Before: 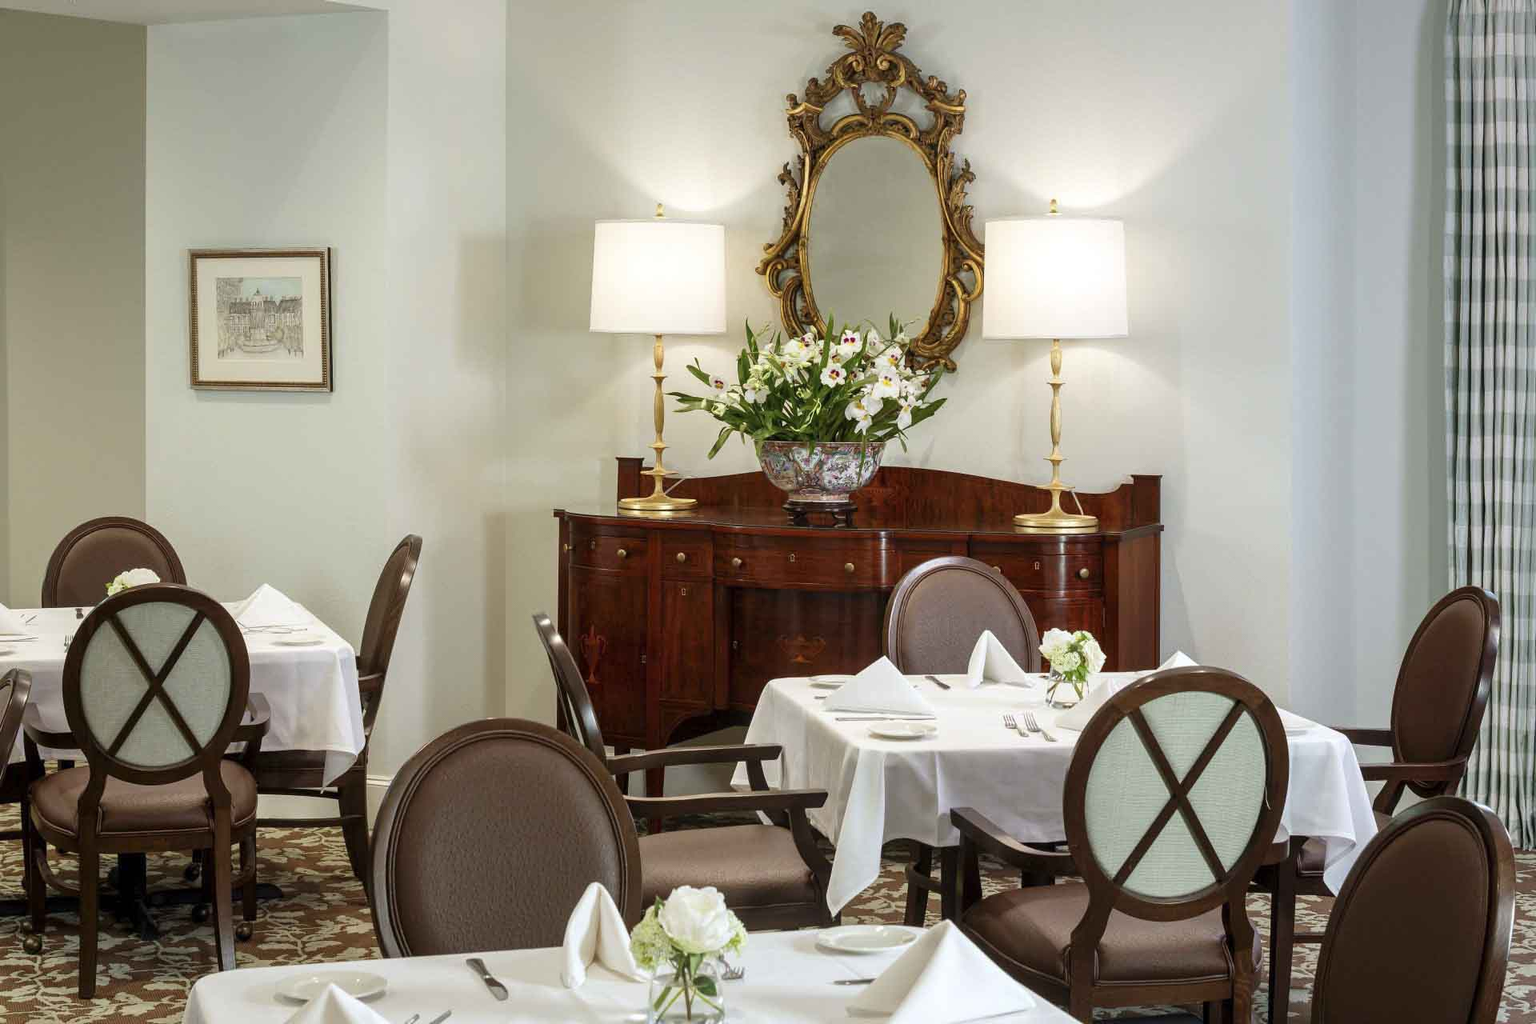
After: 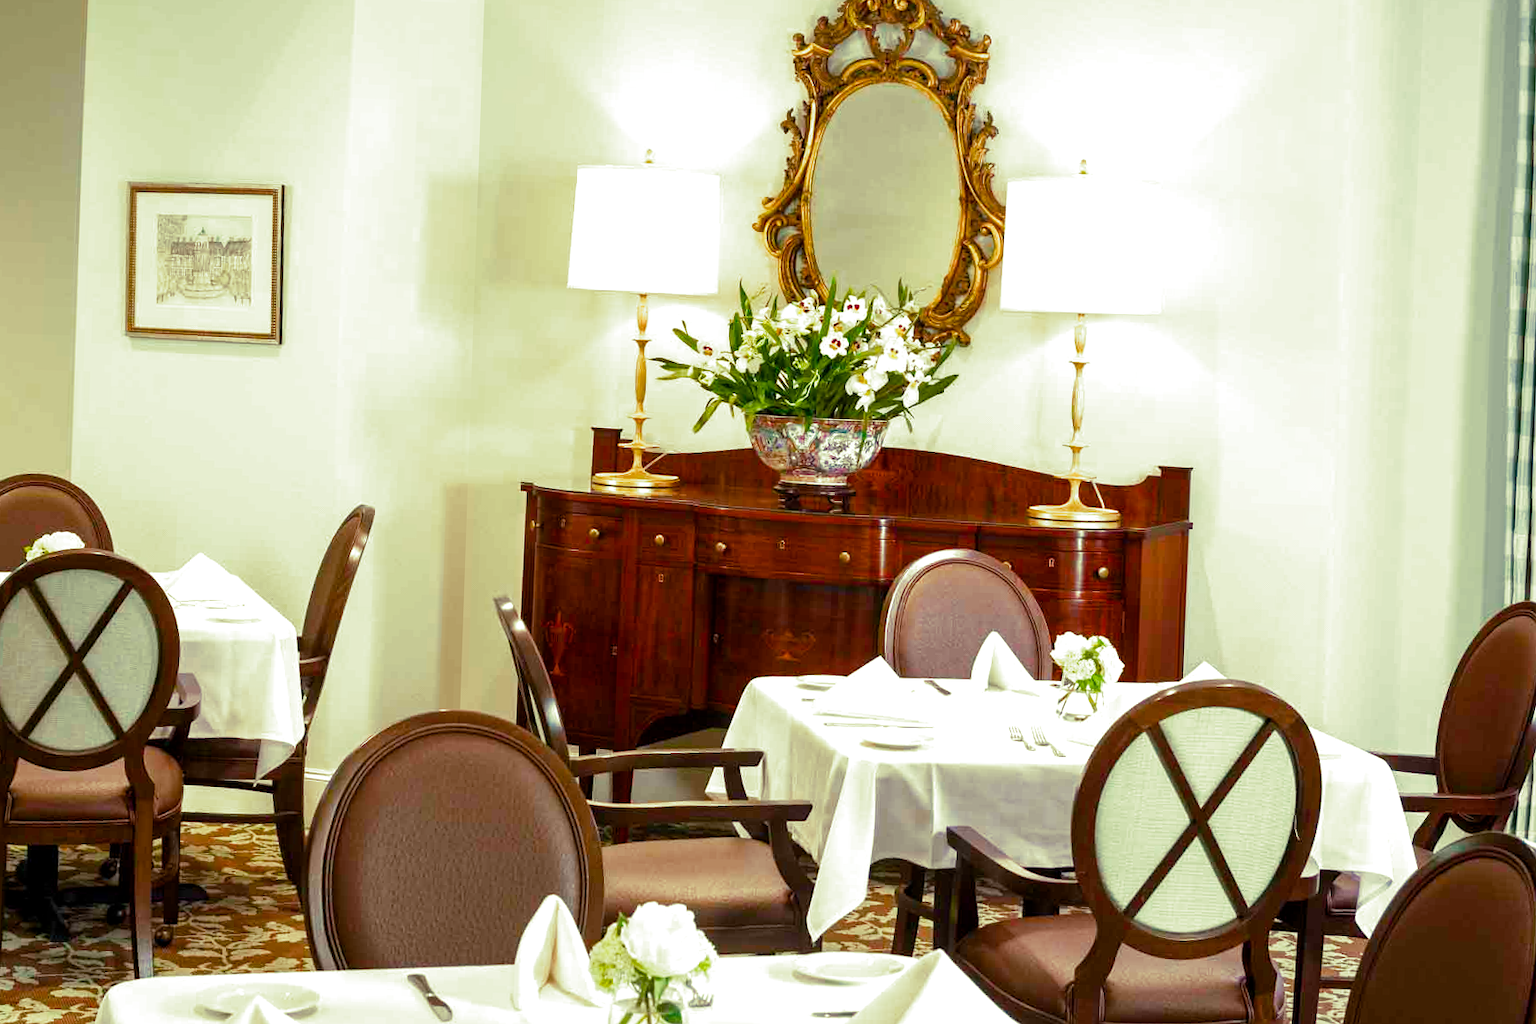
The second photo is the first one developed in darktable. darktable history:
color balance rgb: linear chroma grading › global chroma 15%, perceptual saturation grading › global saturation 30%
exposure: exposure 0.6 EV, compensate highlight preservation false
split-toning: shadows › hue 290.82°, shadows › saturation 0.34, highlights › saturation 0.38, balance 0, compress 50%
crop and rotate: angle -1.96°, left 3.097%, top 4.154%, right 1.586%, bottom 0.529%
